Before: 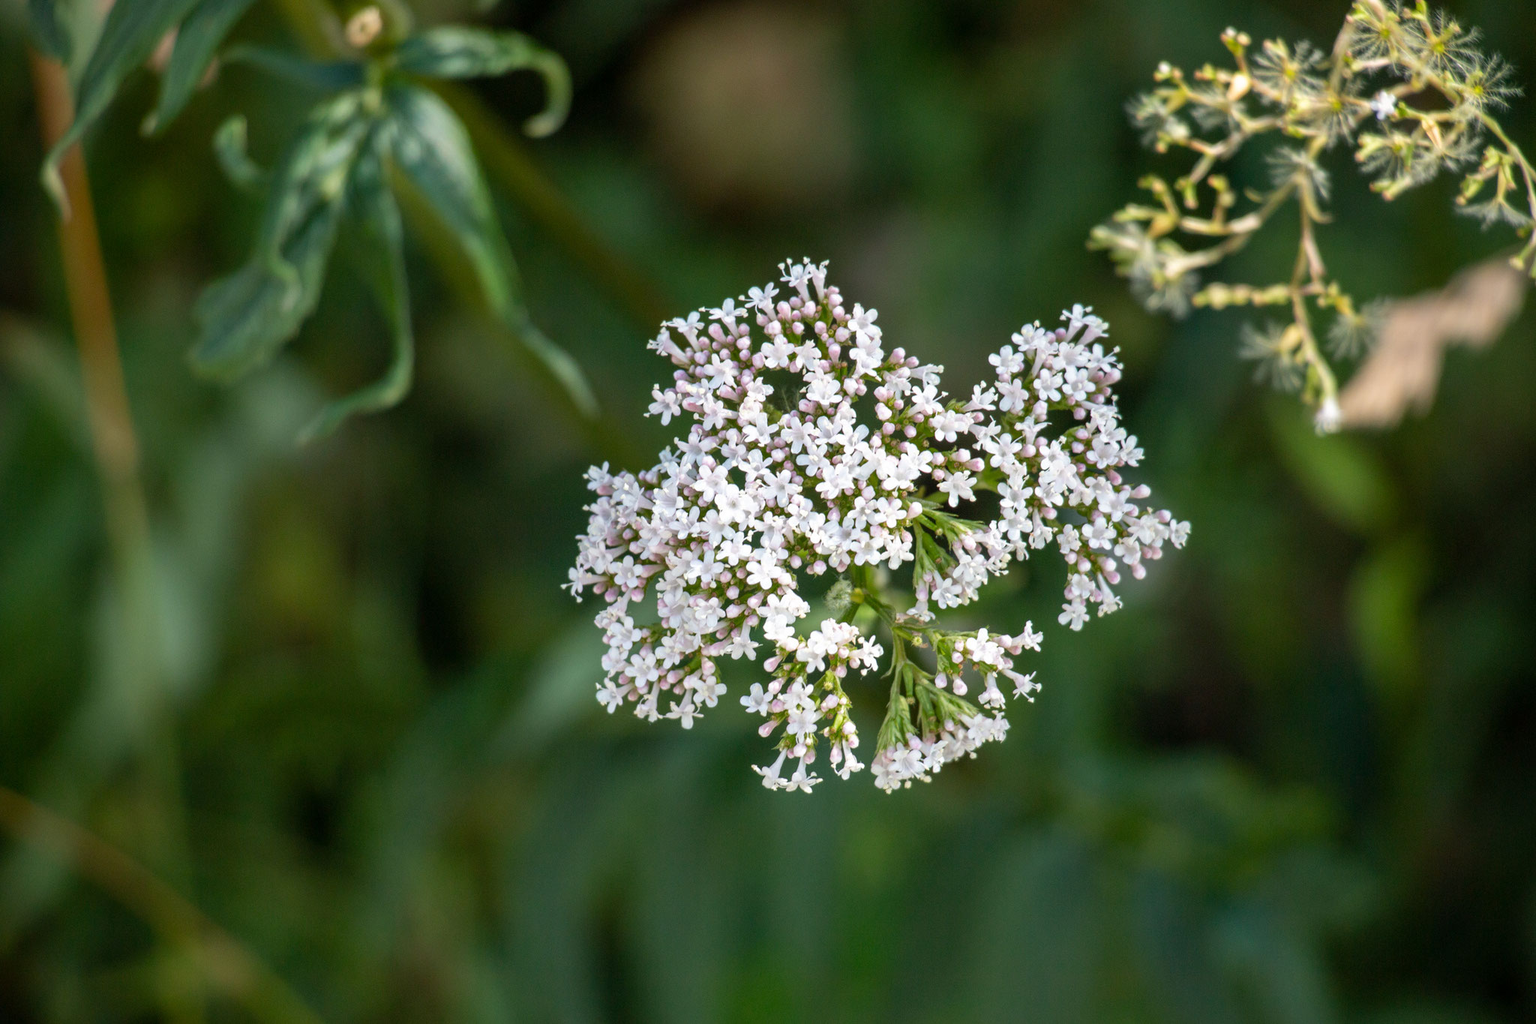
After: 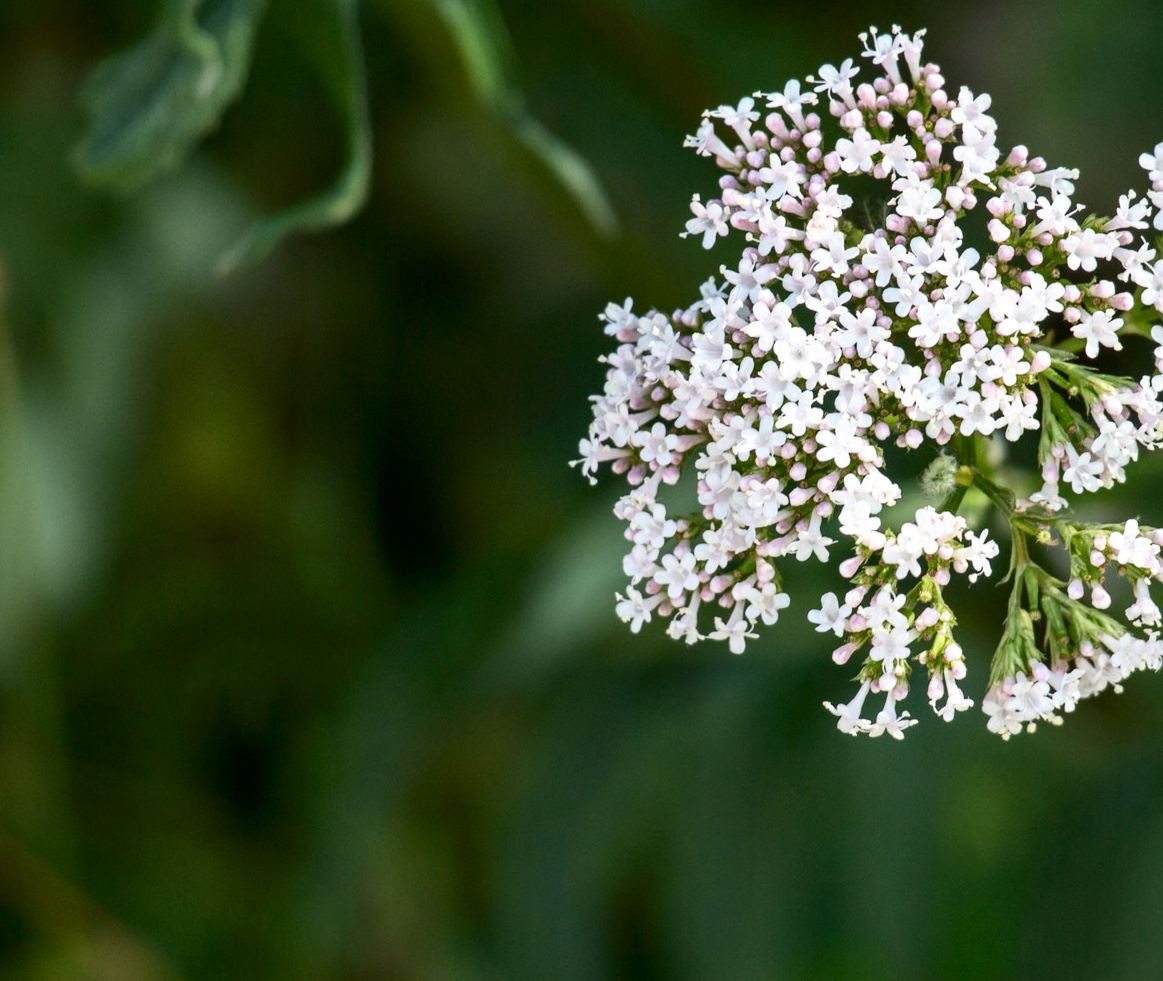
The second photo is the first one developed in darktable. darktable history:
contrast brightness saturation: contrast 0.219
crop: left 8.757%, top 23.368%, right 34.449%, bottom 4.734%
